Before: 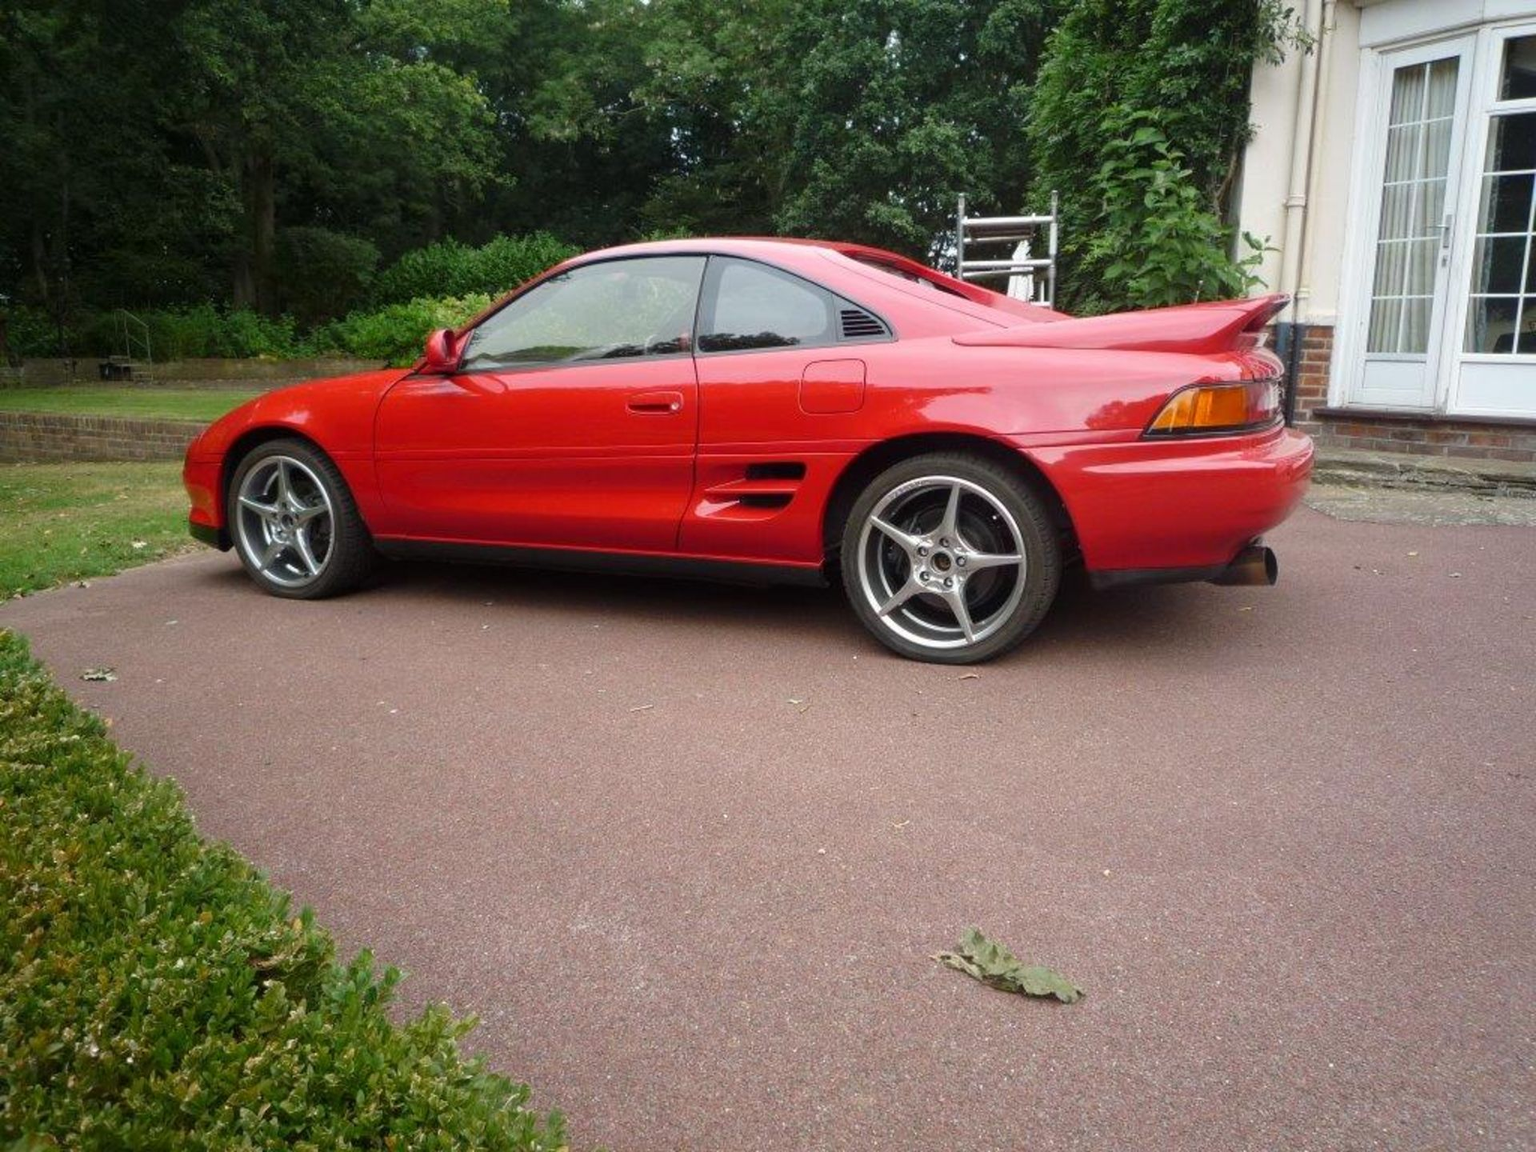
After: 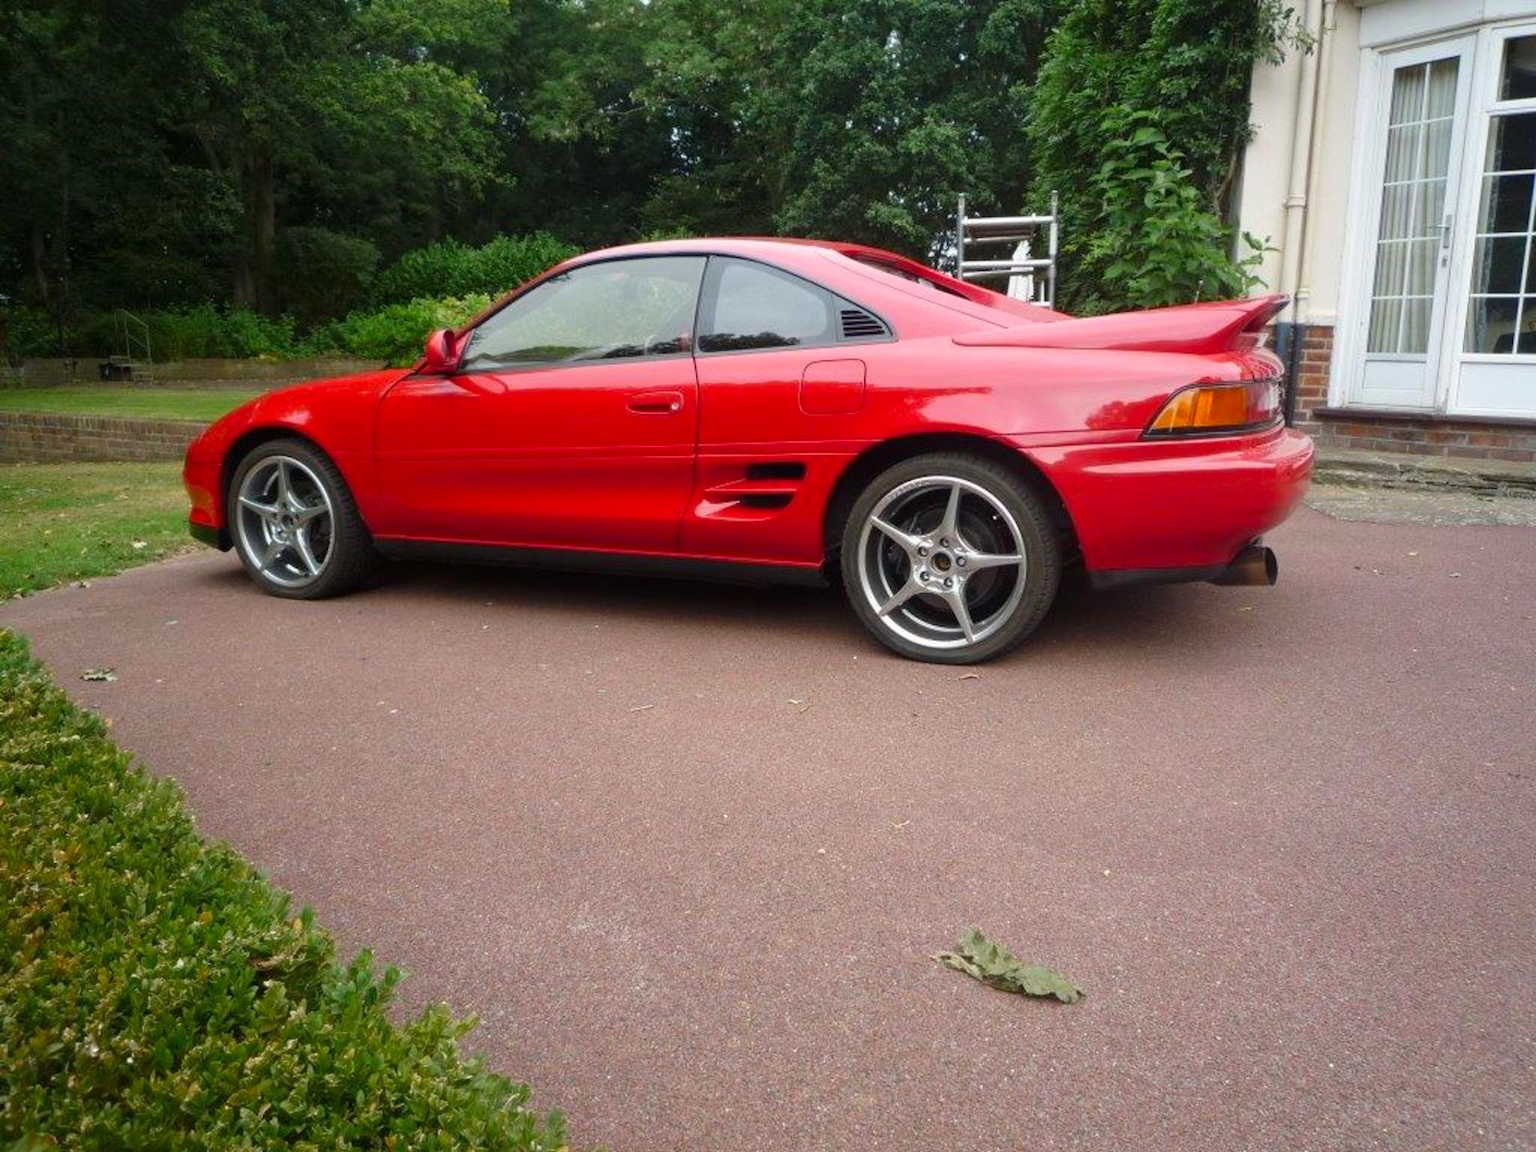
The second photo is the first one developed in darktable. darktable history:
color correction: highlights b* -0.035, saturation 1.12
